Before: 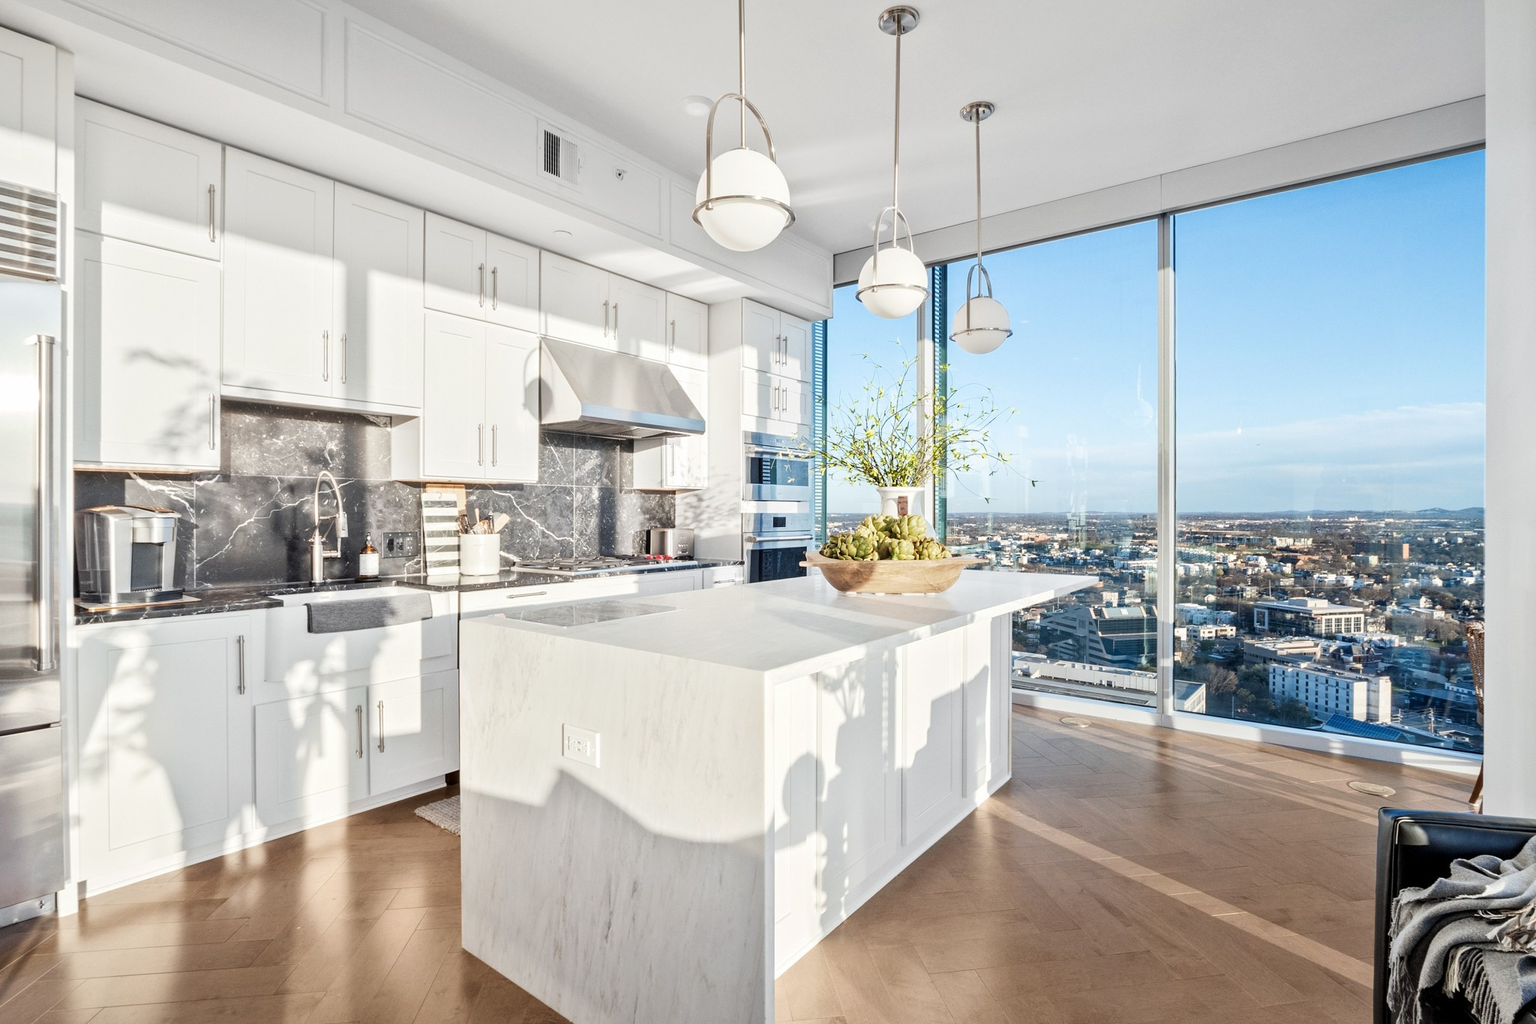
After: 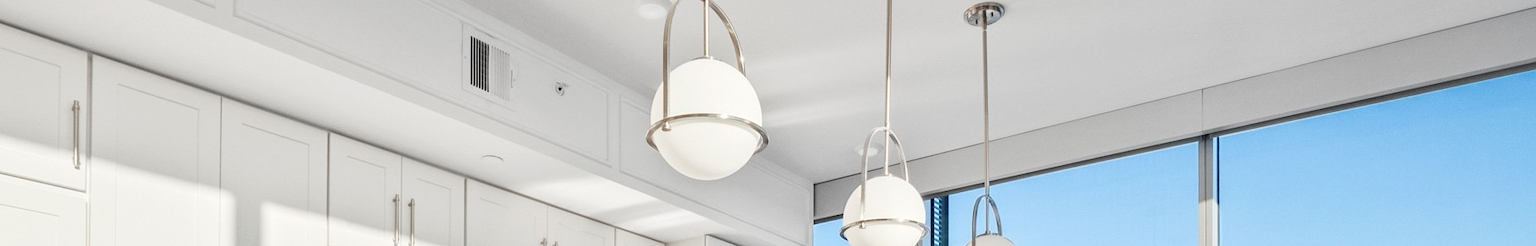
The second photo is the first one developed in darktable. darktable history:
crop and rotate: left 9.656%, top 9.745%, right 6.035%, bottom 69.961%
